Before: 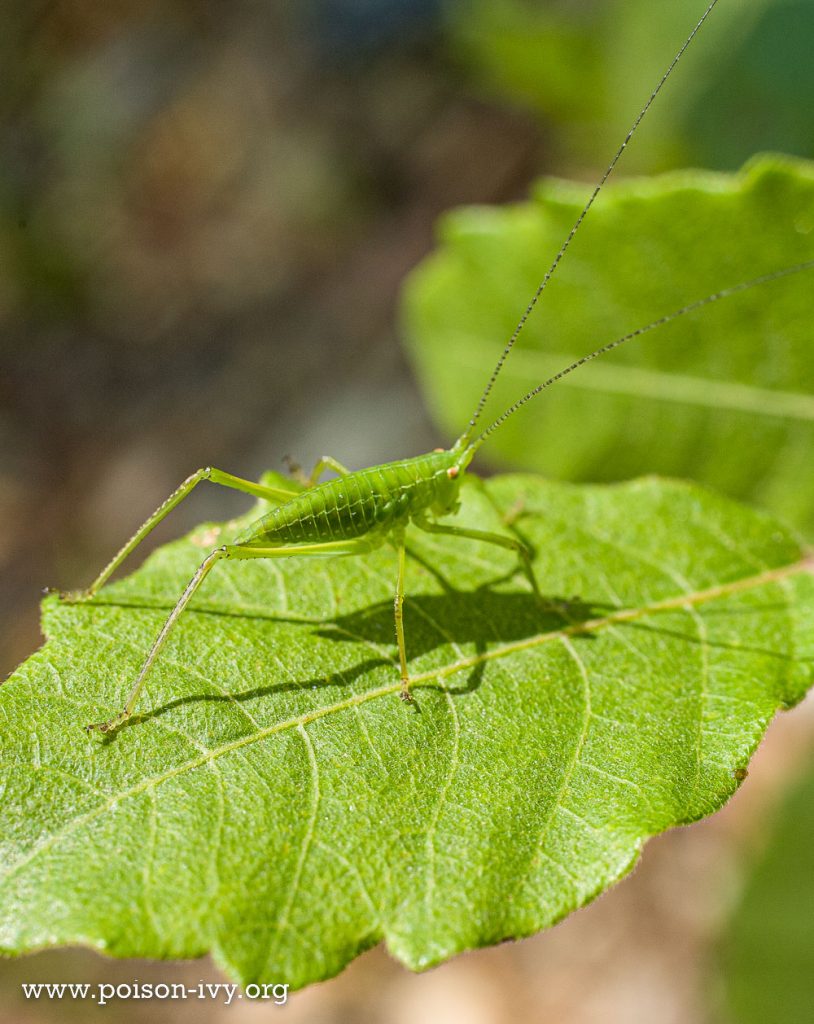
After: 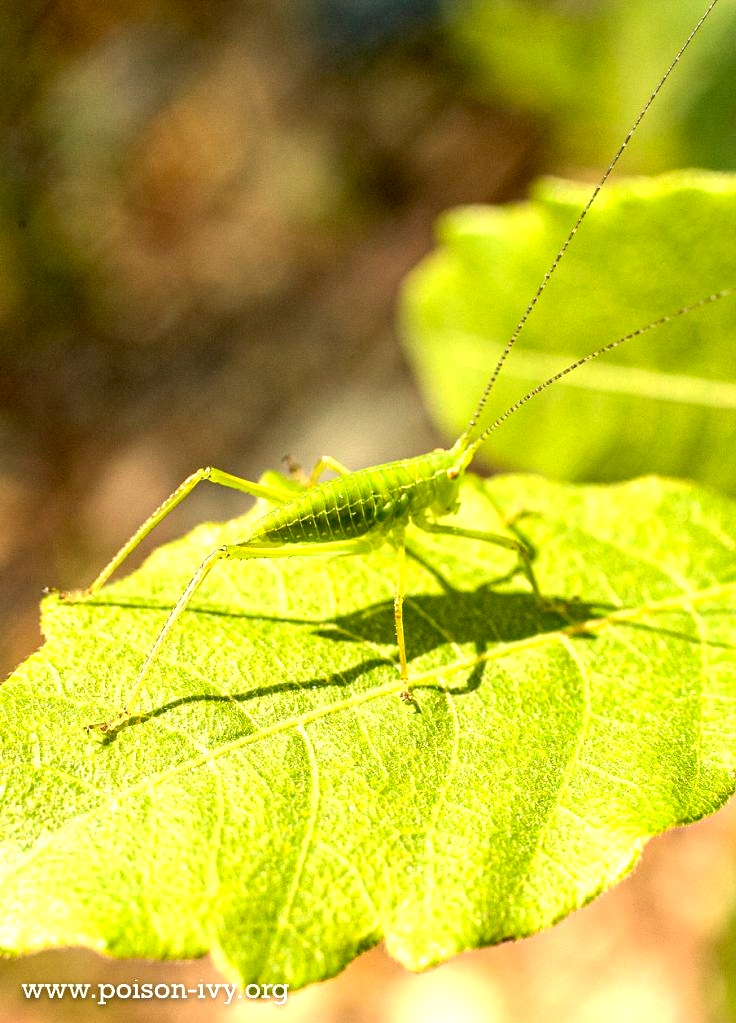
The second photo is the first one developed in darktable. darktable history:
white balance: red 1.138, green 0.996, blue 0.812
exposure: black level correction 0.012, exposure 0.7 EV, compensate exposure bias true, compensate highlight preservation false
tone equalizer: -8 EV -0.417 EV, -7 EV -0.389 EV, -6 EV -0.333 EV, -5 EV -0.222 EV, -3 EV 0.222 EV, -2 EV 0.333 EV, -1 EV 0.389 EV, +0 EV 0.417 EV, edges refinement/feathering 500, mask exposure compensation -1.57 EV, preserve details no
crop: right 9.509%, bottom 0.031%
